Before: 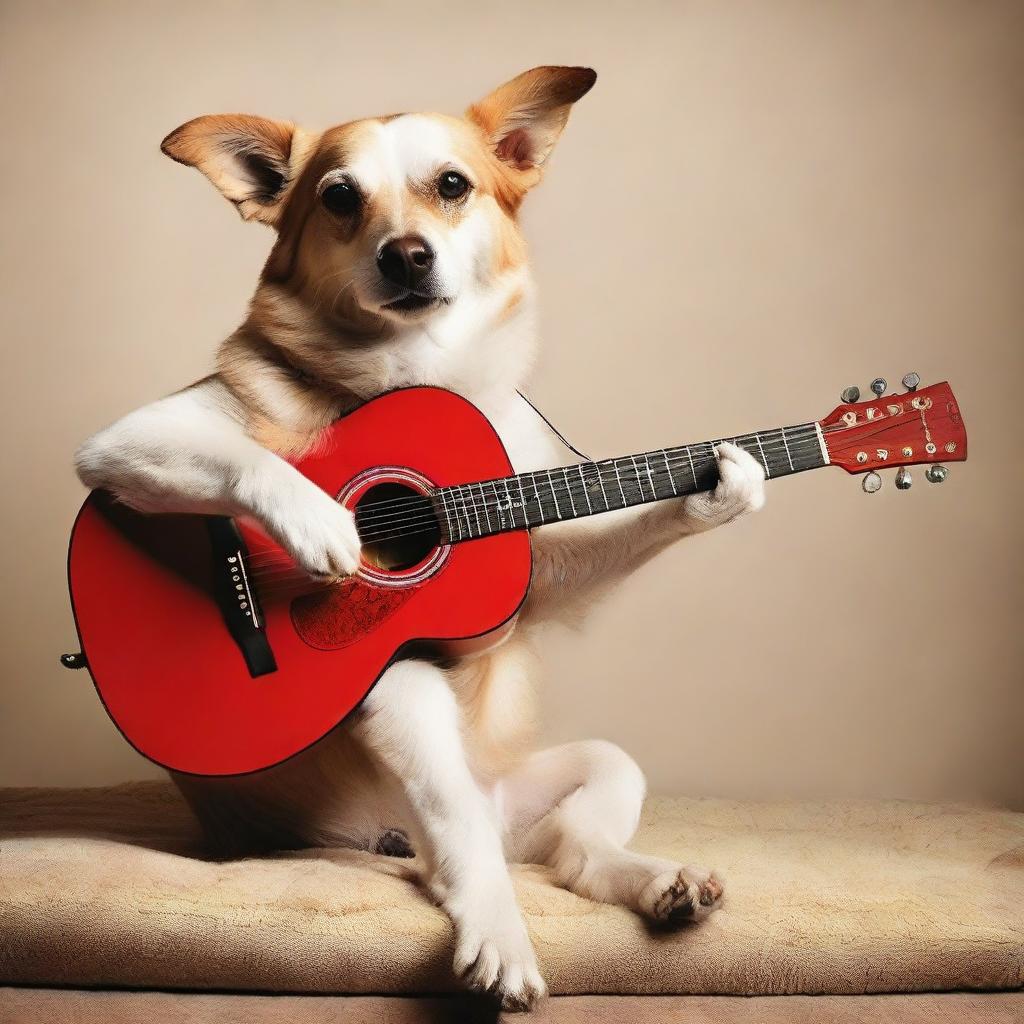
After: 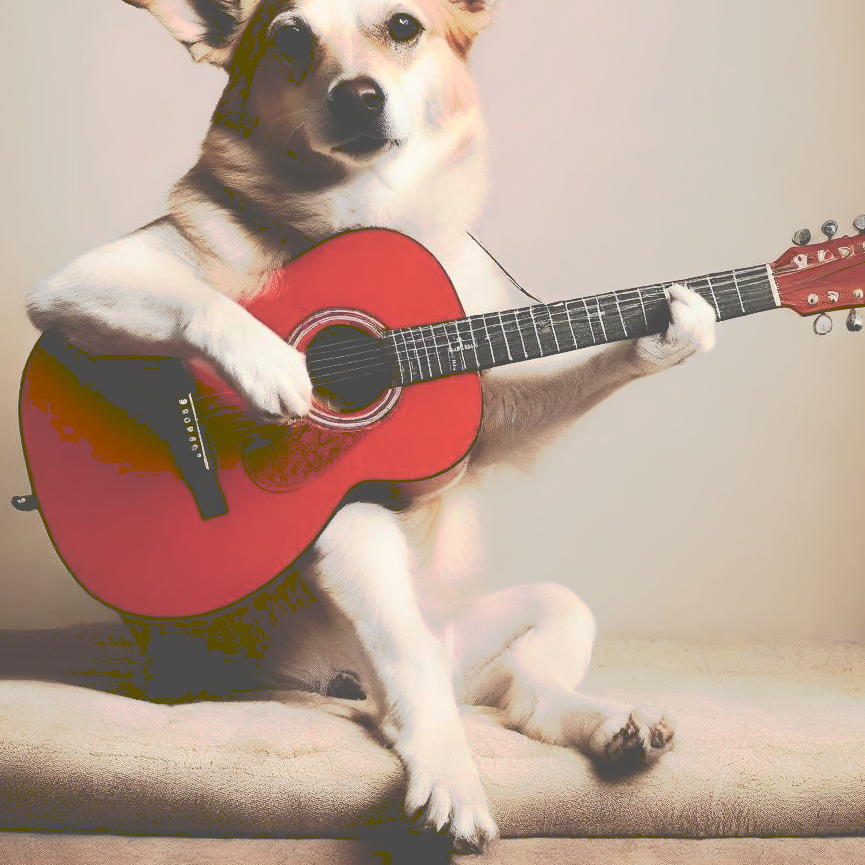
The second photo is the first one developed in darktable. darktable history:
crop and rotate: left 4.842%, top 15.51%, right 10.668%
contrast brightness saturation: contrast 0.28
tone curve: curves: ch0 [(0, 0) (0.003, 0.313) (0.011, 0.317) (0.025, 0.317) (0.044, 0.322) (0.069, 0.327) (0.1, 0.335) (0.136, 0.347) (0.177, 0.364) (0.224, 0.384) (0.277, 0.421) (0.335, 0.459) (0.399, 0.501) (0.468, 0.554) (0.543, 0.611) (0.623, 0.679) (0.709, 0.751) (0.801, 0.804) (0.898, 0.844) (1, 1)], preserve colors none
contrast equalizer: octaves 7, y [[0.6 ×6], [0.55 ×6], [0 ×6], [0 ×6], [0 ×6]], mix -0.3
